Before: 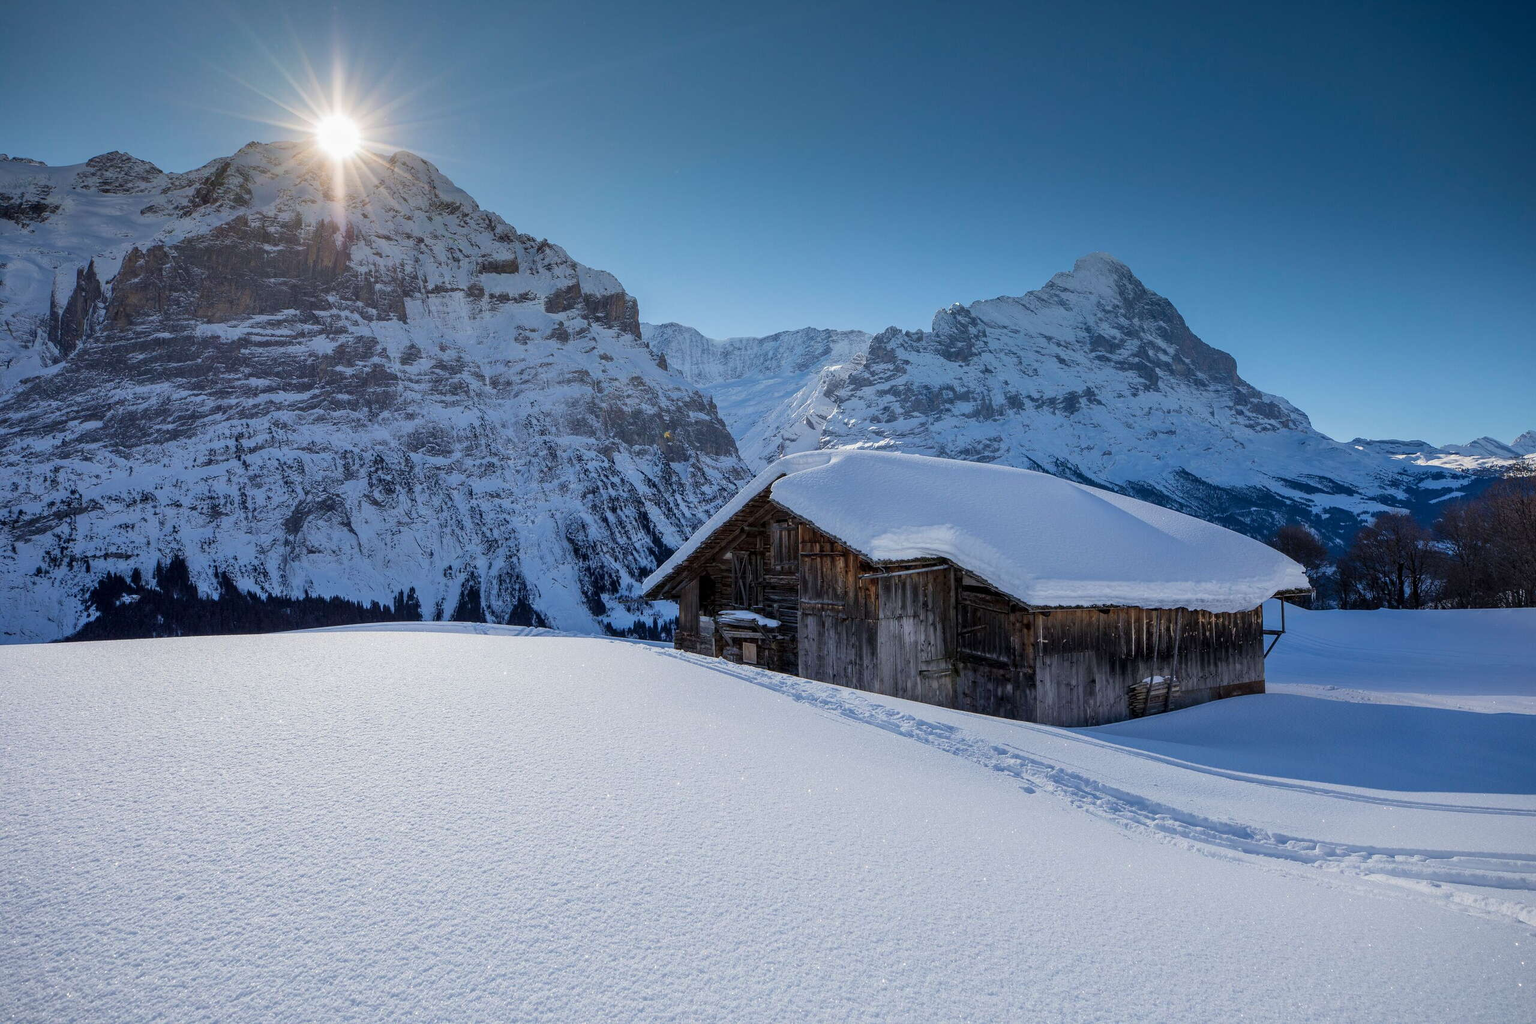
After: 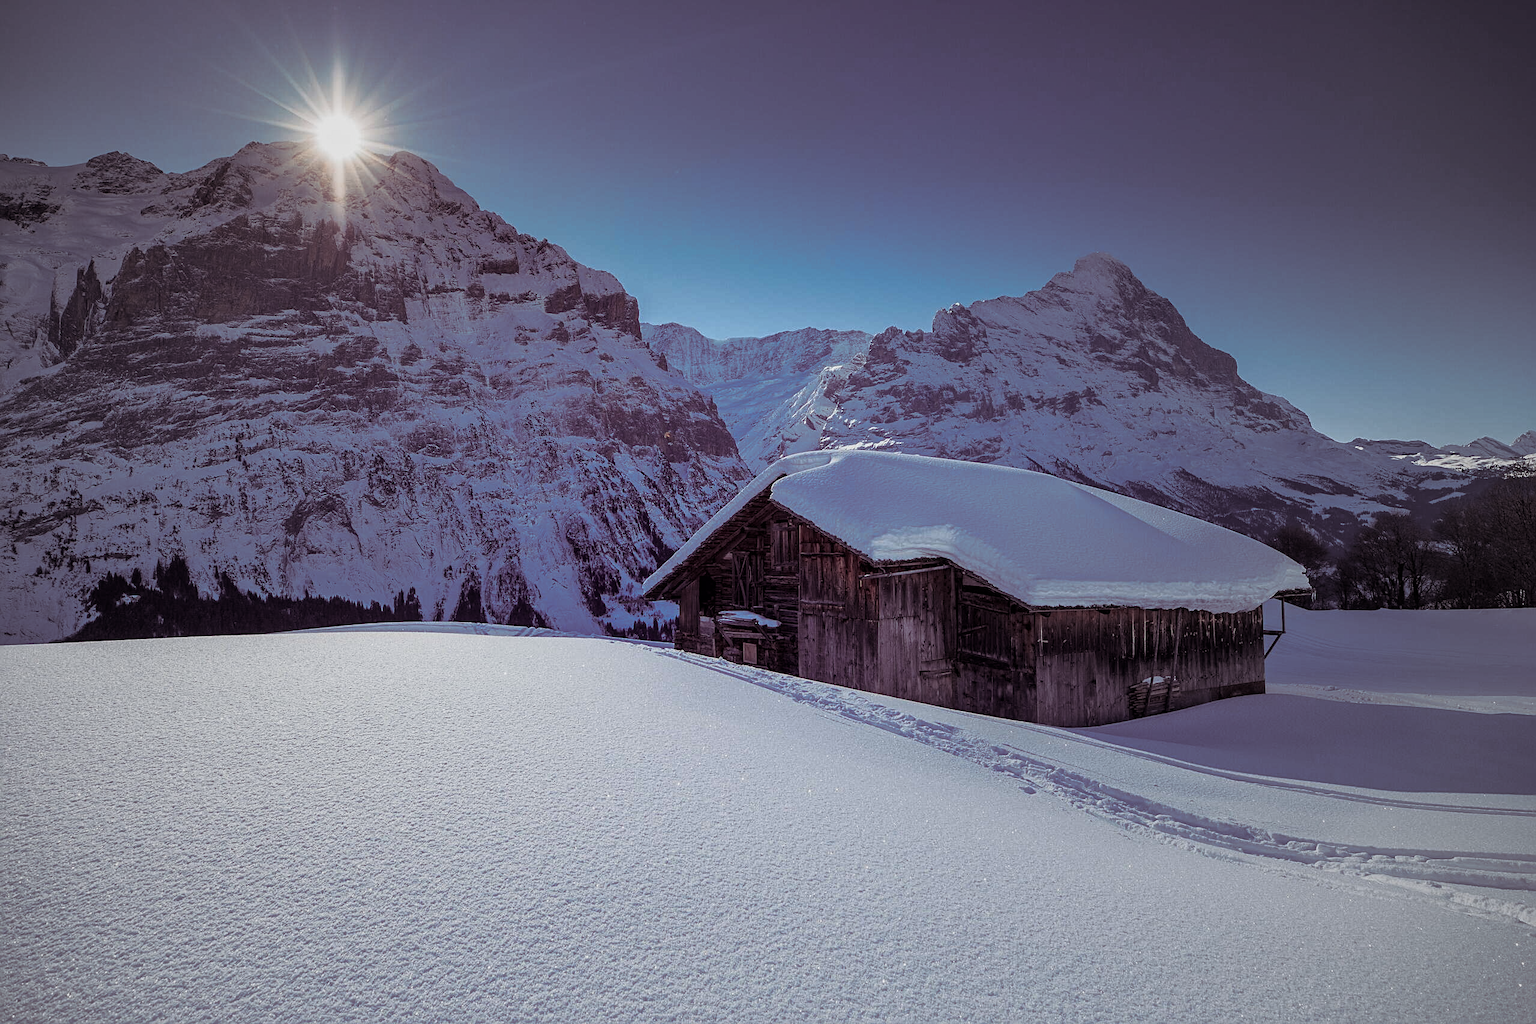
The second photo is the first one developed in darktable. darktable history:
shadows and highlights: radius 337.17, shadows 29.01, soften with gaussian
color look up table: target L [37.99, 65.71, 49.93, 39.19, 55.11, 70.72, 62.66, 40.02, 51.12, 30.33, 72.53, 71.94, 28.78, 55.26, 42.1, 81.73, 51.94, 51.04, 96.54, 81.26, 66.77, 50.87, 35.66, 20.46, 0 ×25], target a [13.56, 18.13, -4.88, -1.533, 8.84, -33.4, 36.07, 10.41, 48.24, 22.98, -23.71, 19.36, 14.18, -38.34, 53.38, 4.04, 49.99, -28.63, -0.43, -0.64, -0.73, -0.15, -0.42, -0.08, 0 ×25], target b [14.06, 17.81, -21.93, 1.533, -25.4, -0.2, 57.1, -45.96, 16.25, -21.59, 57.26, 67.86, -50.3, 31.37, 28.19, 79.82, -14.57, -28.64, 1.19, -0.34, -0.5, -0.27, -1.23, -0.97, 0 ×25], num patches 24
base curve: curves: ch0 [(0, 0) (0.257, 0.25) (0.482, 0.586) (0.757, 0.871) (1, 1)]
sharpen: radius 2.167, amount 0.381, threshold 0
exposure: exposure -0.462 EV, compensate highlight preservation false
contrast brightness saturation: contrast 0.08, saturation 0.2
split-toning: shadows › hue 316.8°, shadows › saturation 0.47, highlights › hue 201.6°, highlights › saturation 0, balance -41.97, compress 28.01%
vignetting: fall-off start 18.21%, fall-off radius 137.95%, brightness -0.207, center (-0.078, 0.066), width/height ratio 0.62, shape 0.59
